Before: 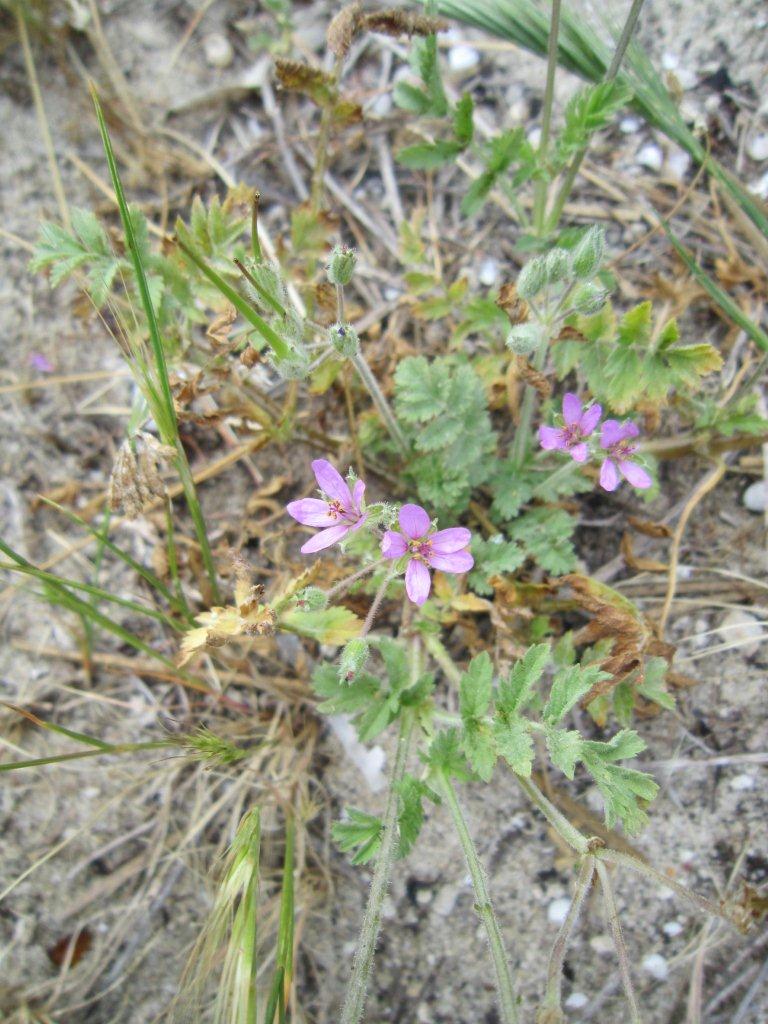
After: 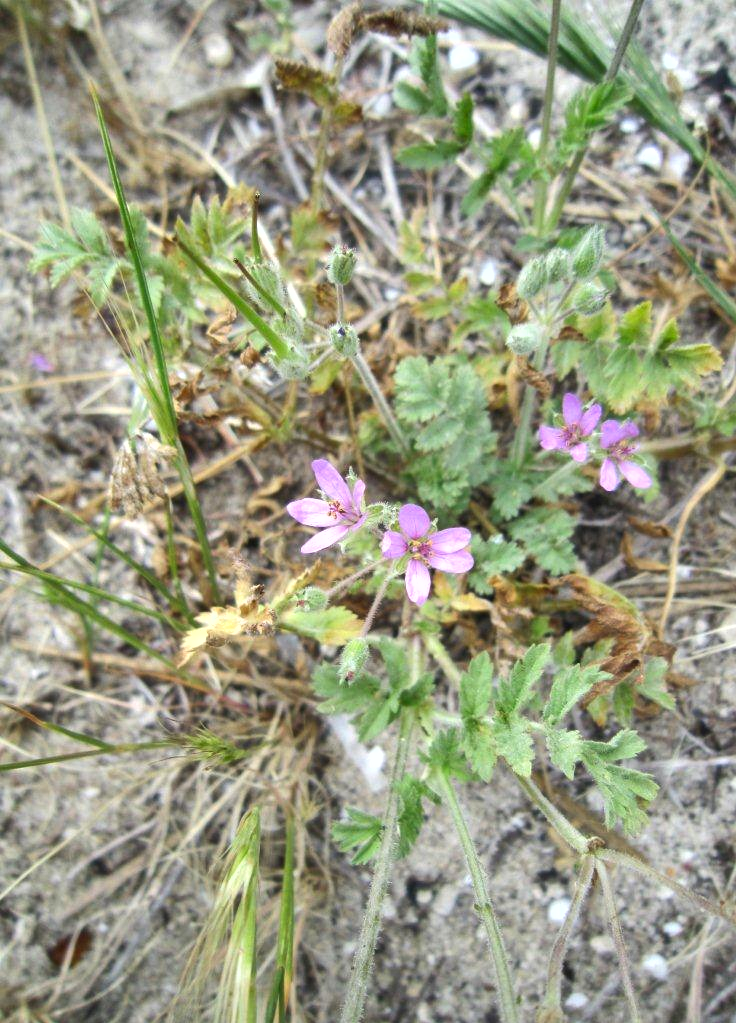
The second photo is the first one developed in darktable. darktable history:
shadows and highlights: low approximation 0.01, soften with gaussian
tone equalizer: -8 EV -0.417 EV, -7 EV -0.389 EV, -6 EV -0.333 EV, -5 EV -0.222 EV, -3 EV 0.222 EV, -2 EV 0.333 EV, -1 EV 0.389 EV, +0 EV 0.417 EV, edges refinement/feathering 500, mask exposure compensation -1.57 EV, preserve details no
crop: right 4.126%, bottom 0.031%
